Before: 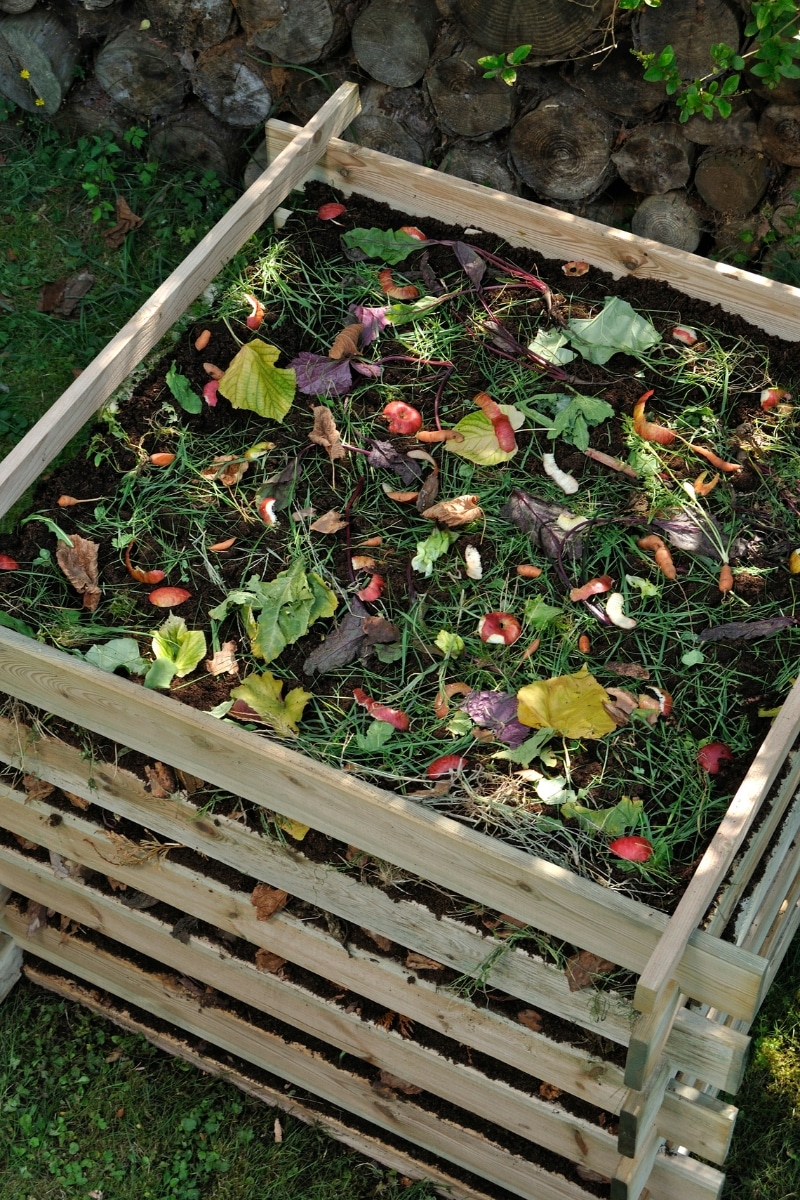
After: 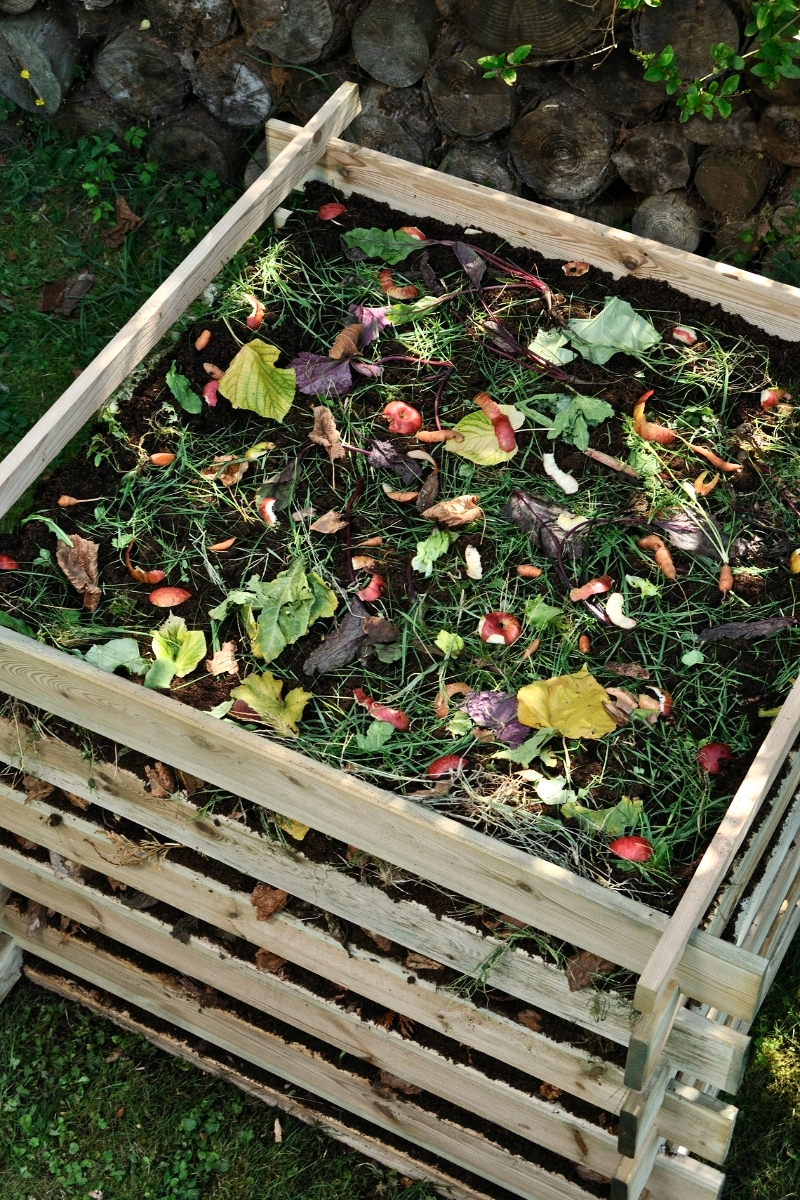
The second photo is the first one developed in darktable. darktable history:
contrast brightness saturation: contrast 0.244, brightness 0.094
